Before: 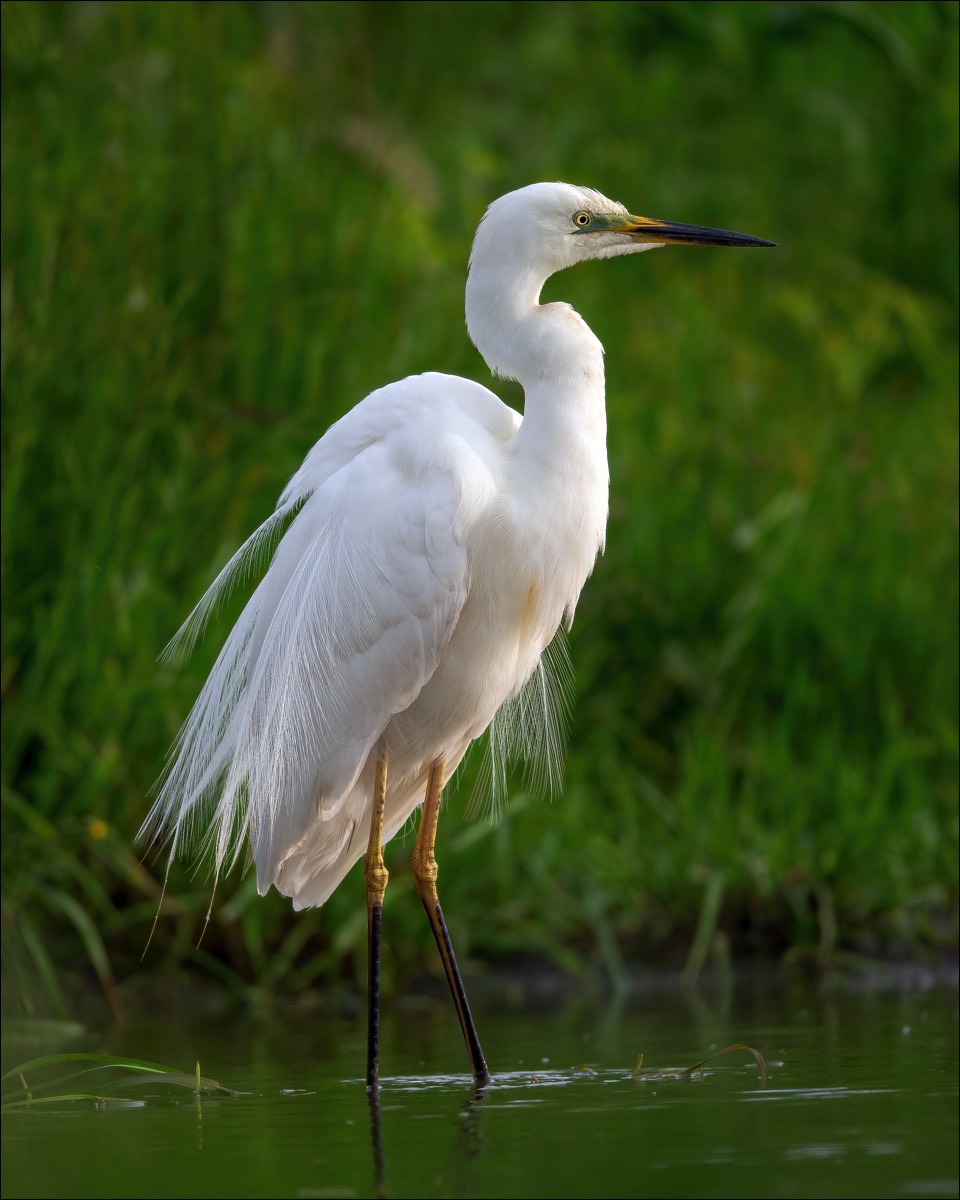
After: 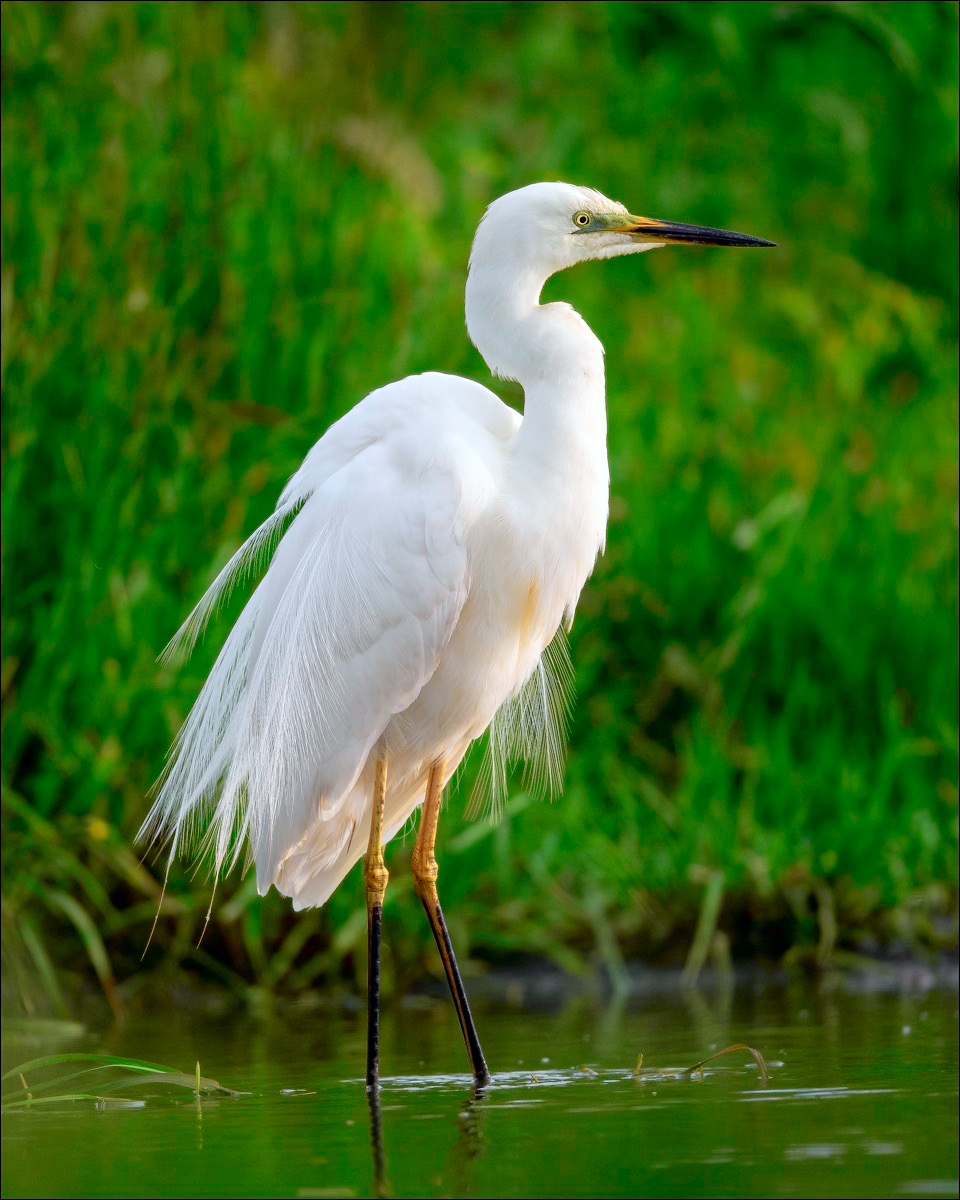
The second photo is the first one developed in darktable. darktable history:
tone curve: curves: ch0 [(0, 0) (0.051, 0.021) (0.11, 0.069) (0.25, 0.268) (0.427, 0.504) (0.715, 0.788) (0.908, 0.946) (1, 1)]; ch1 [(0, 0) (0.35, 0.29) (0.417, 0.352) (0.442, 0.421) (0.483, 0.474) (0.494, 0.485) (0.504, 0.501) (0.536, 0.551) (0.566, 0.596) (1, 1)]; ch2 [(0, 0) (0.48, 0.48) (0.504, 0.5) (0.53, 0.528) (0.554, 0.584) (0.642, 0.684) (0.824, 0.815) (1, 1)], color space Lab, independent channels, preserve colors none
